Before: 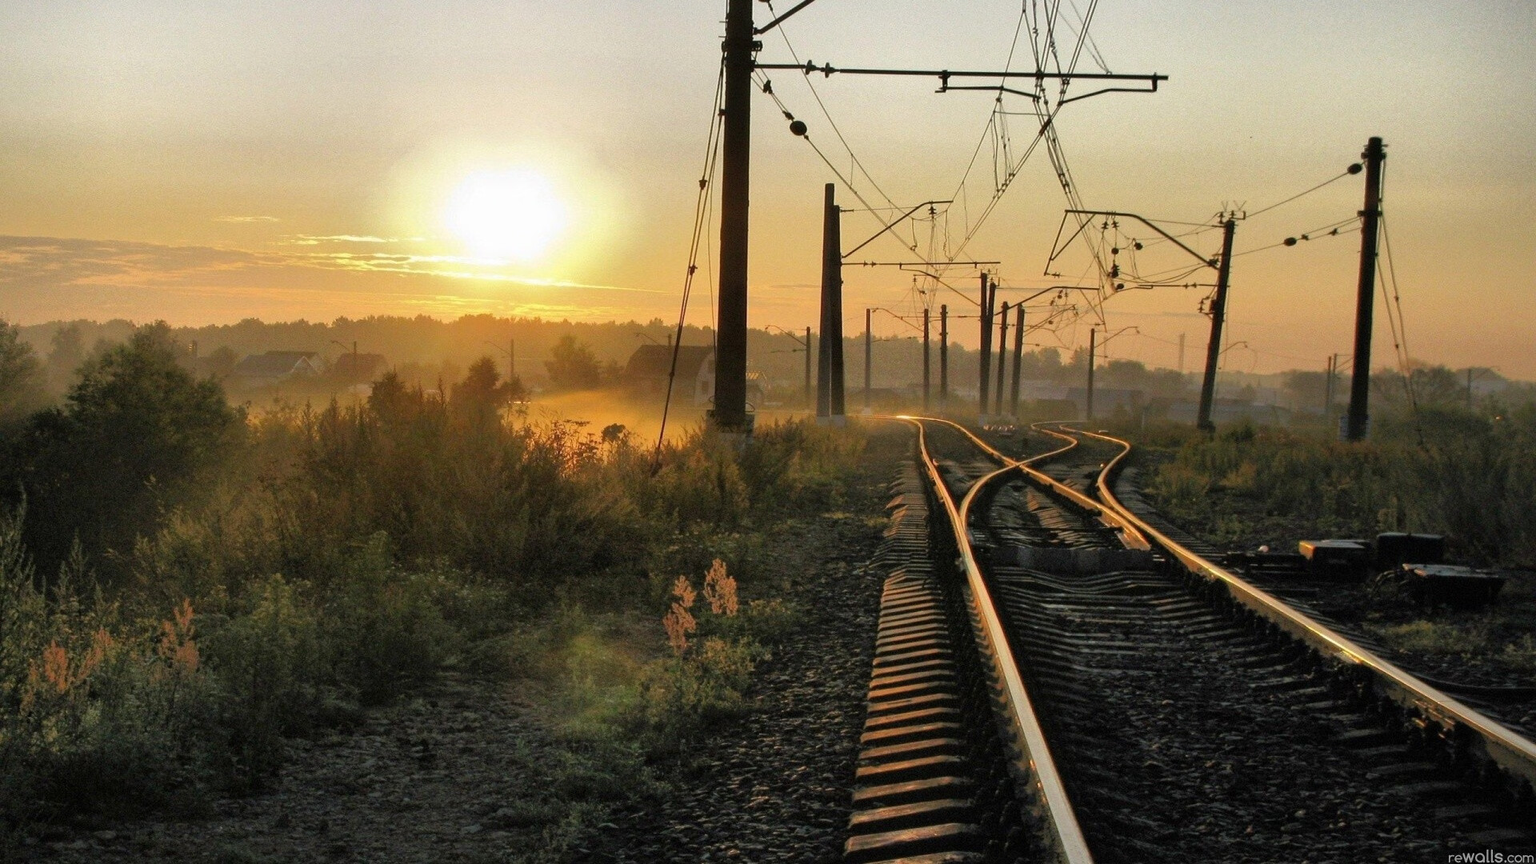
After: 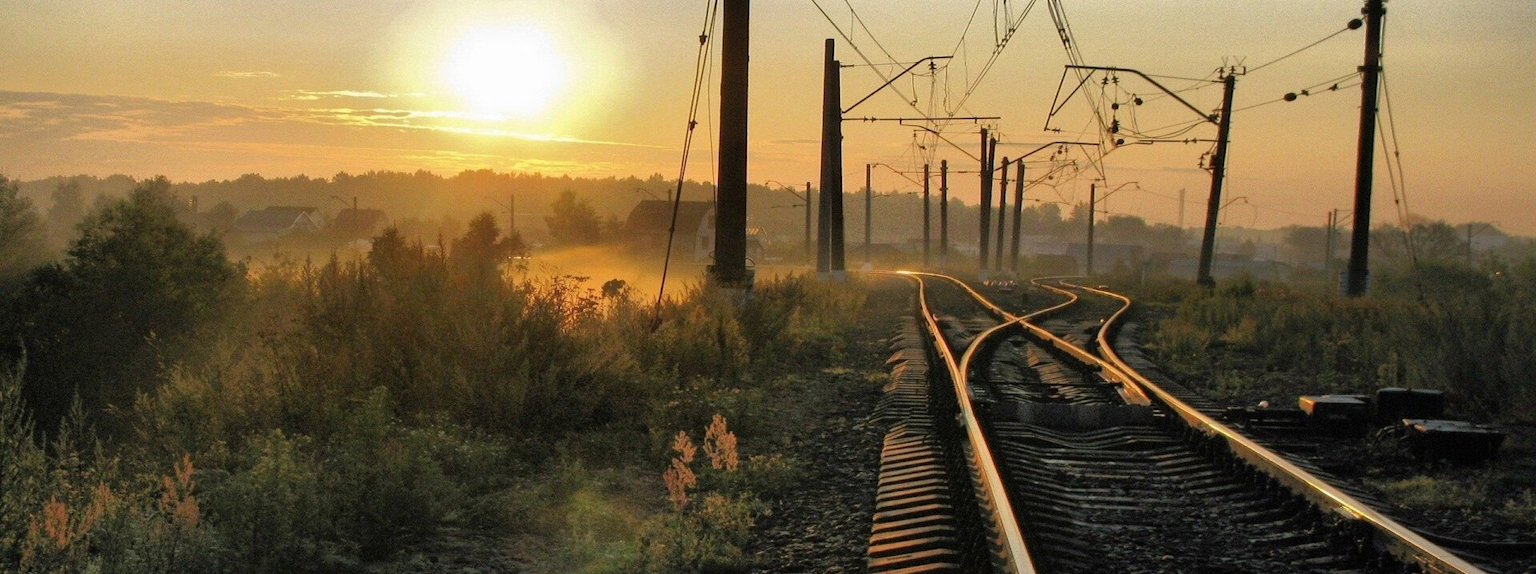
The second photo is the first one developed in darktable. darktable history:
tone equalizer: on, module defaults
crop: top 16.768%, bottom 16.739%
